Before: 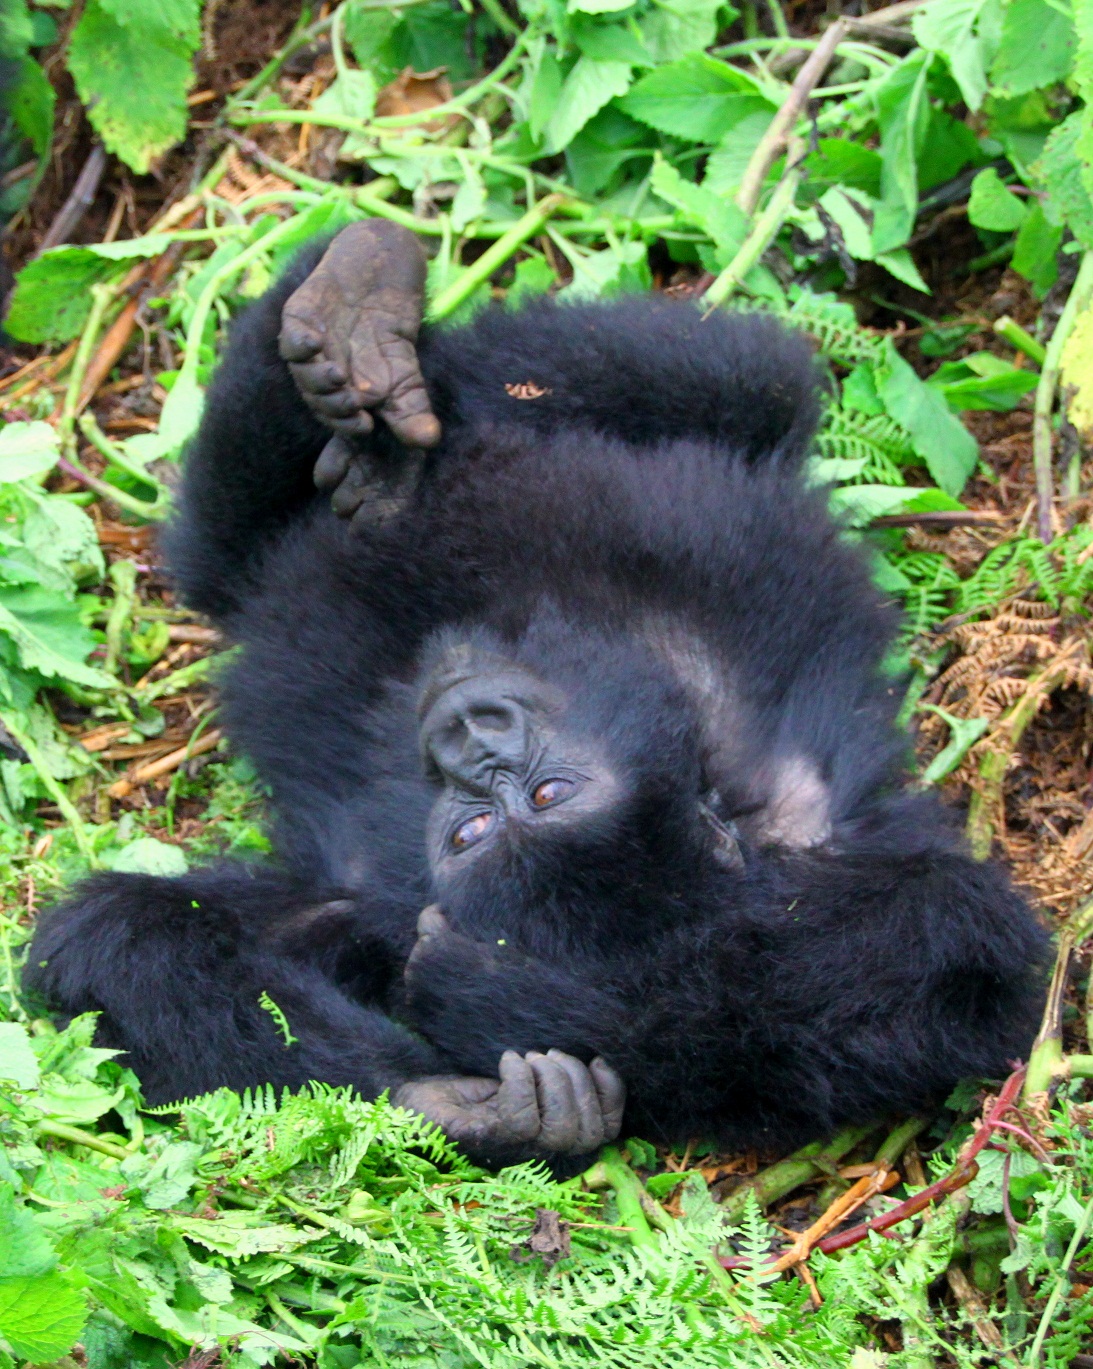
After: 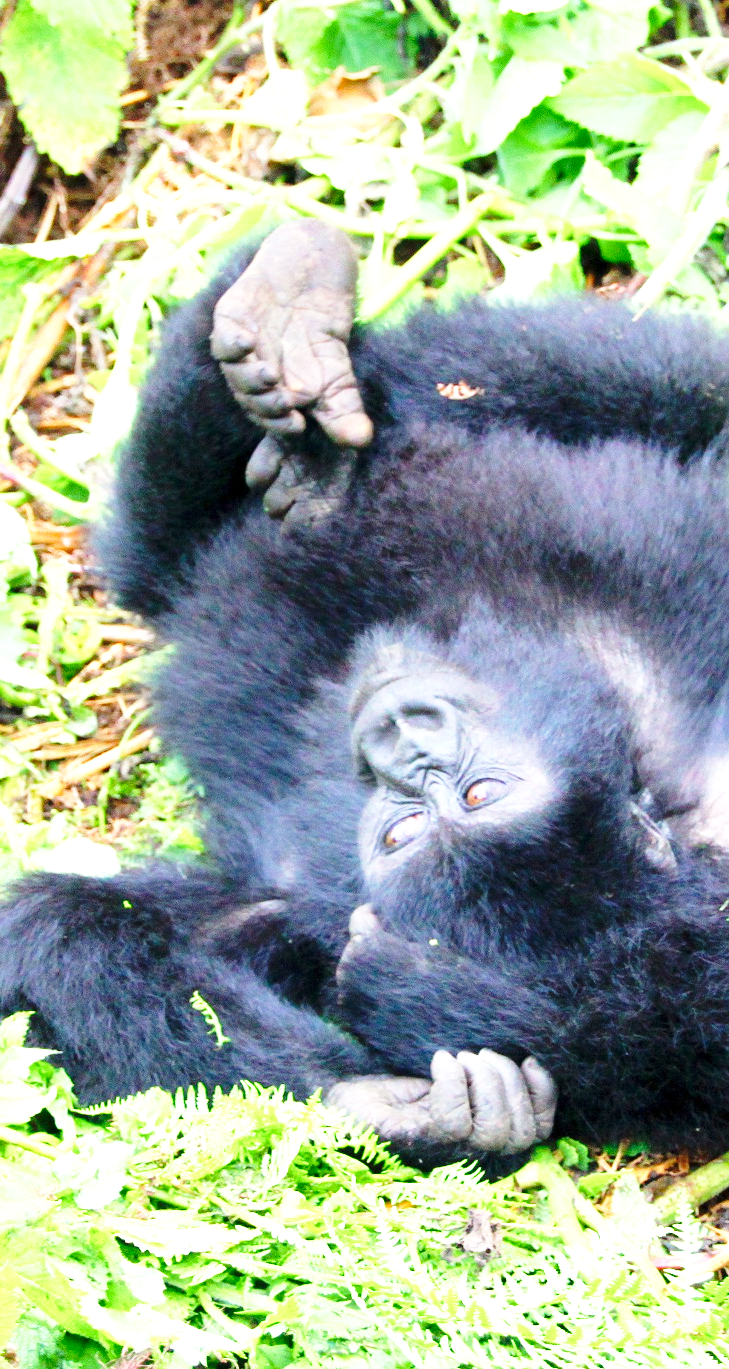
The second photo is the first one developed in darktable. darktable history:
exposure: exposure 0.203 EV, compensate exposure bias true, compensate highlight preservation false
crop and rotate: left 6.298%, right 26.933%
base curve: curves: ch0 [(0, 0) (0.028, 0.03) (0.121, 0.232) (0.46, 0.748) (0.859, 0.968) (1, 1)], preserve colors none
